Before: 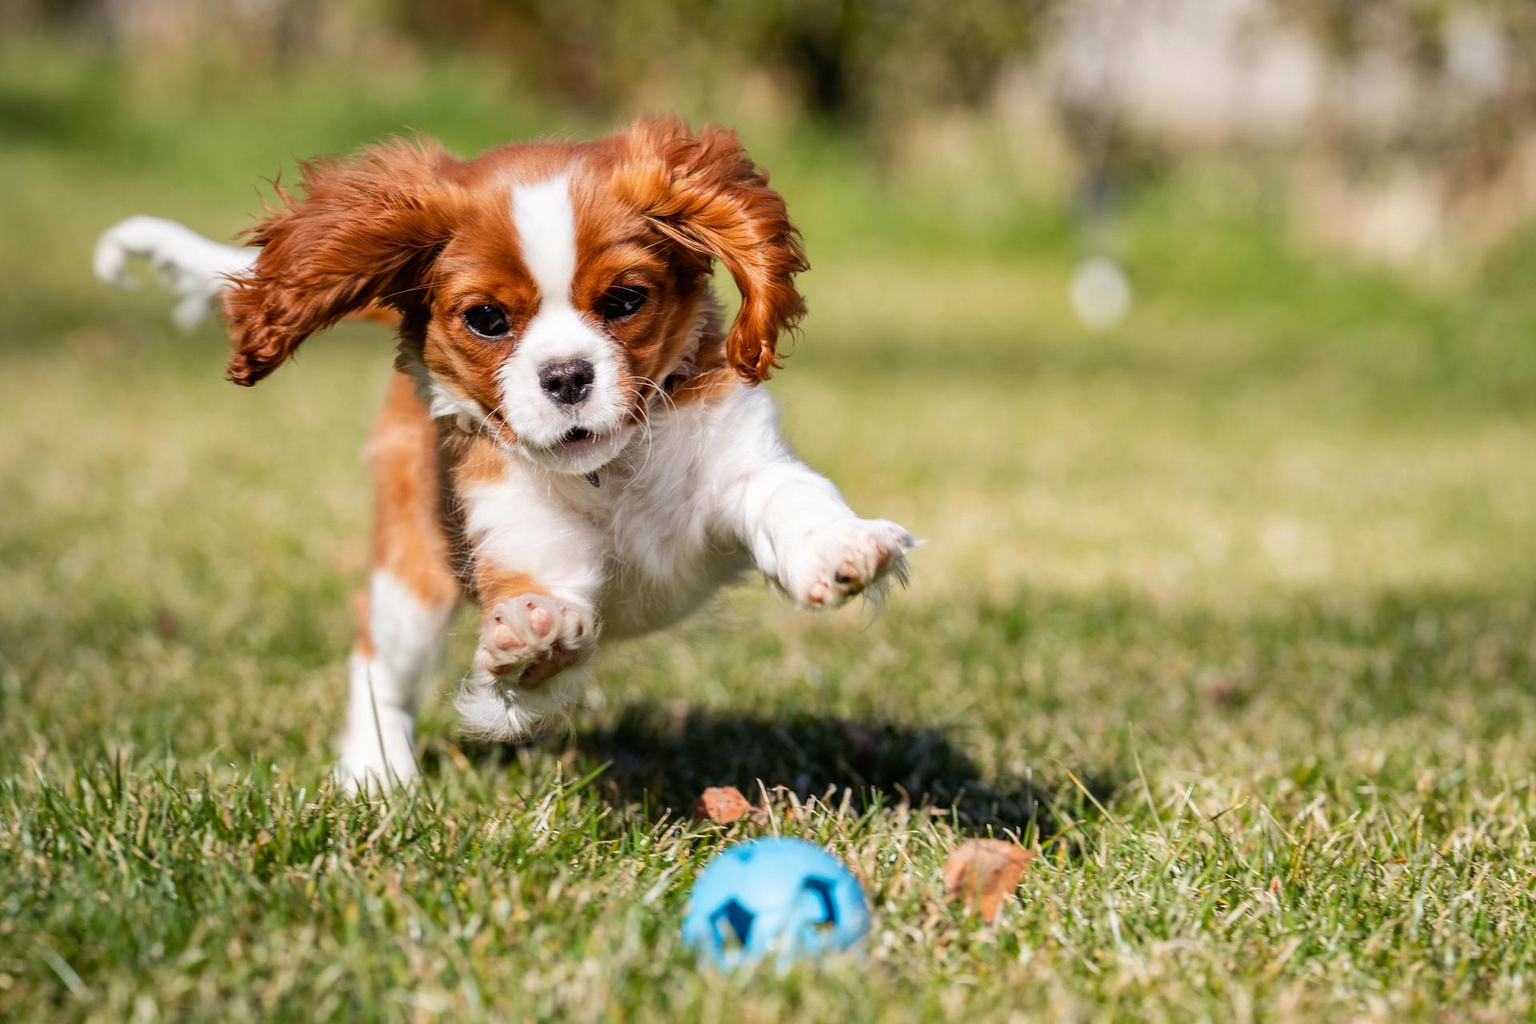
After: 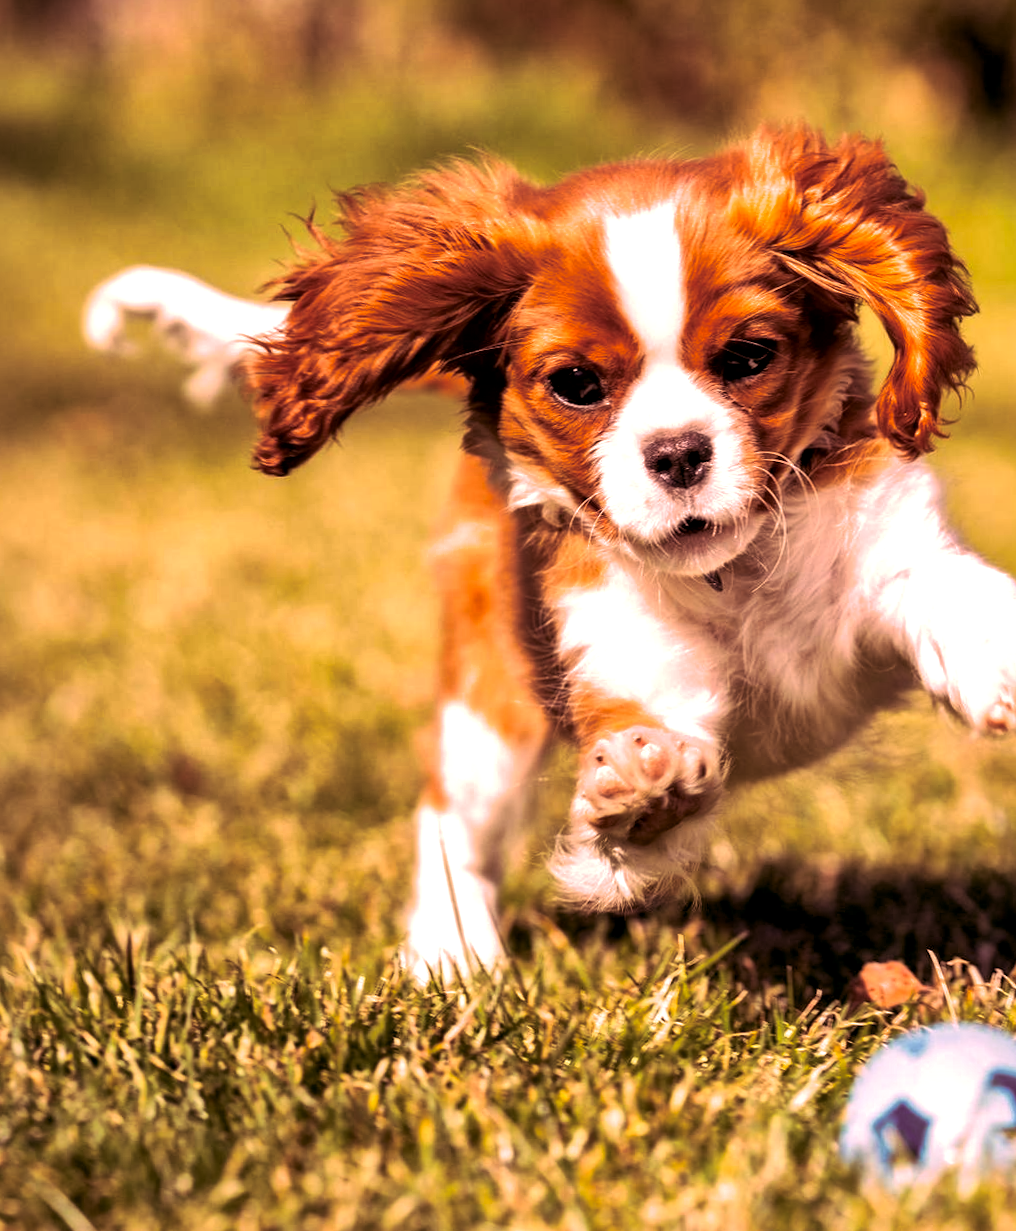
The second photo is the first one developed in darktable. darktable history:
exposure: exposure 0.2 EV, compensate highlight preservation false
local contrast: mode bilateral grid, contrast 20, coarseness 50, detail 179%, midtone range 0.2
split-toning: highlights › hue 298.8°, highlights › saturation 0.73, compress 41.76%
color correction: highlights a* 17.94, highlights b* 35.39, shadows a* 1.48, shadows b* 6.42, saturation 1.01
crop: left 0.587%, right 45.588%, bottom 0.086%
white balance: red 1.066, blue 1.119
rotate and perspective: rotation -1.42°, crop left 0.016, crop right 0.984, crop top 0.035, crop bottom 0.965
